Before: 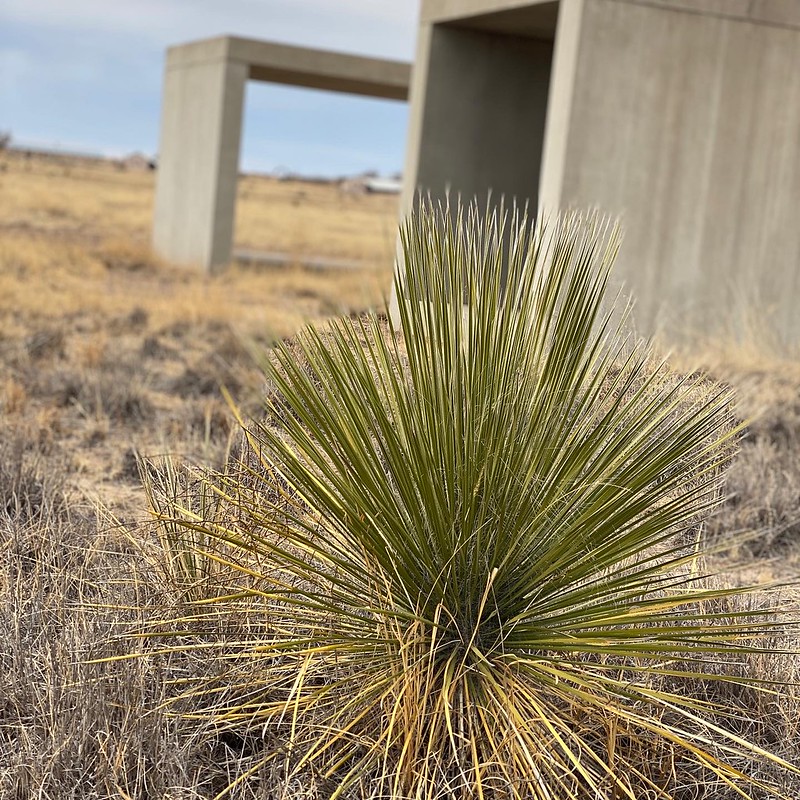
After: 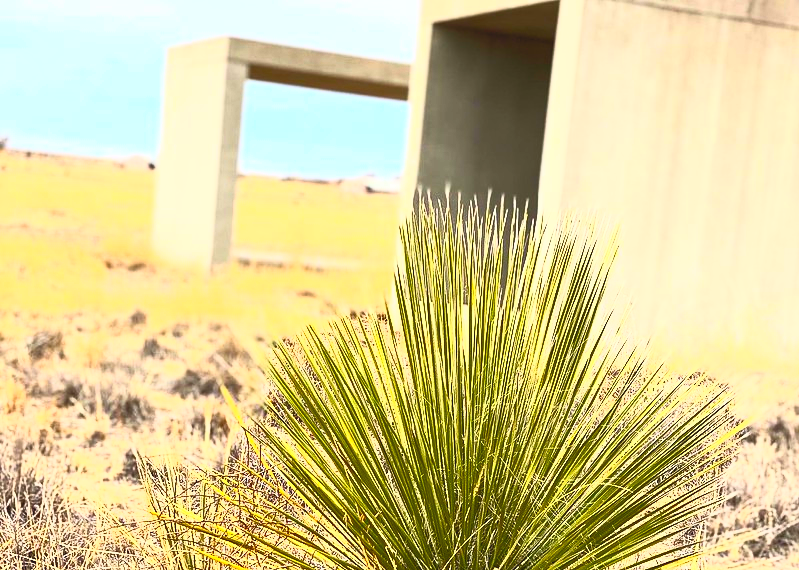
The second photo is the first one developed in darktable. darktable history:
crop: right 0.001%, bottom 28.704%
contrast brightness saturation: contrast 0.985, brightness 0.988, saturation 0.992
